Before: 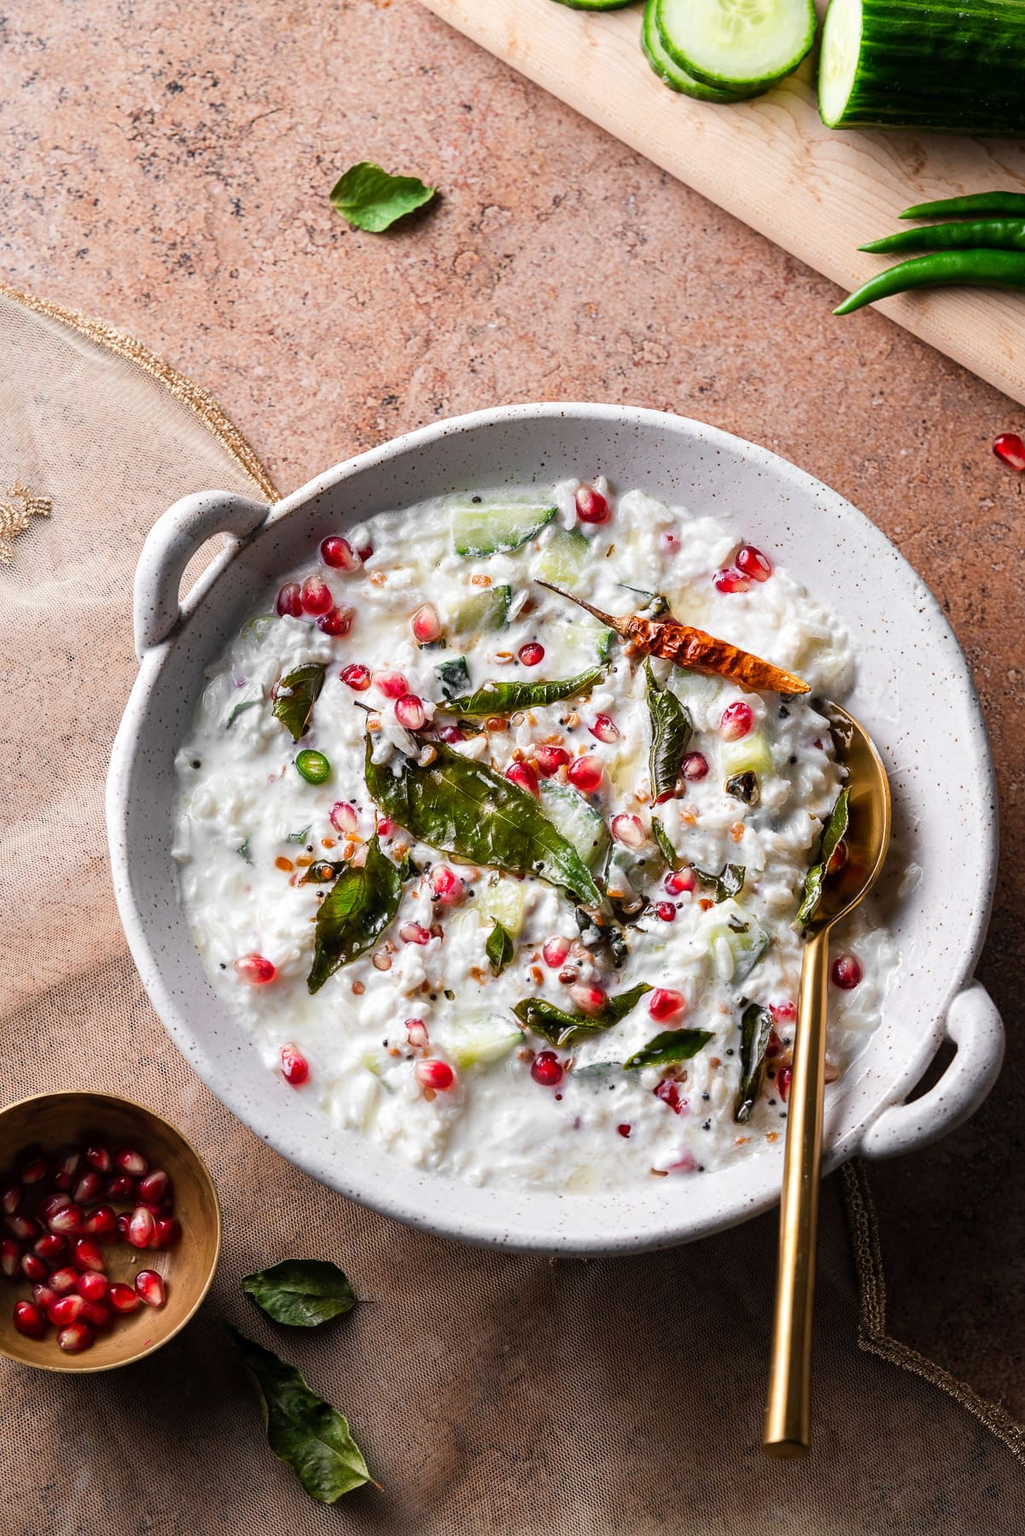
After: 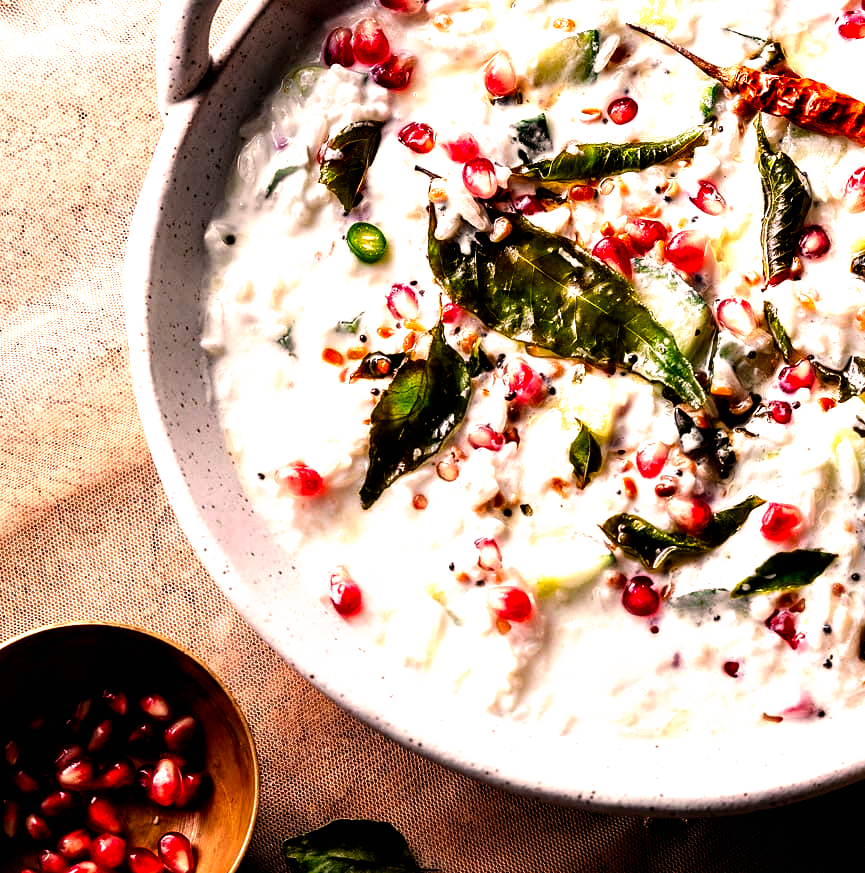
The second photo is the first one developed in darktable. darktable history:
filmic rgb: black relative exposure -8.2 EV, white relative exposure 2.2 EV, threshold 3 EV, hardness 7.11, latitude 85.74%, contrast 1.696, highlights saturation mix -4%, shadows ↔ highlights balance -2.69%, preserve chrominance no, color science v5 (2021), contrast in shadows safe, contrast in highlights safe, enable highlight reconstruction true
white balance: red 1.127, blue 0.943
crop: top 36.498%, right 27.964%, bottom 14.995%
